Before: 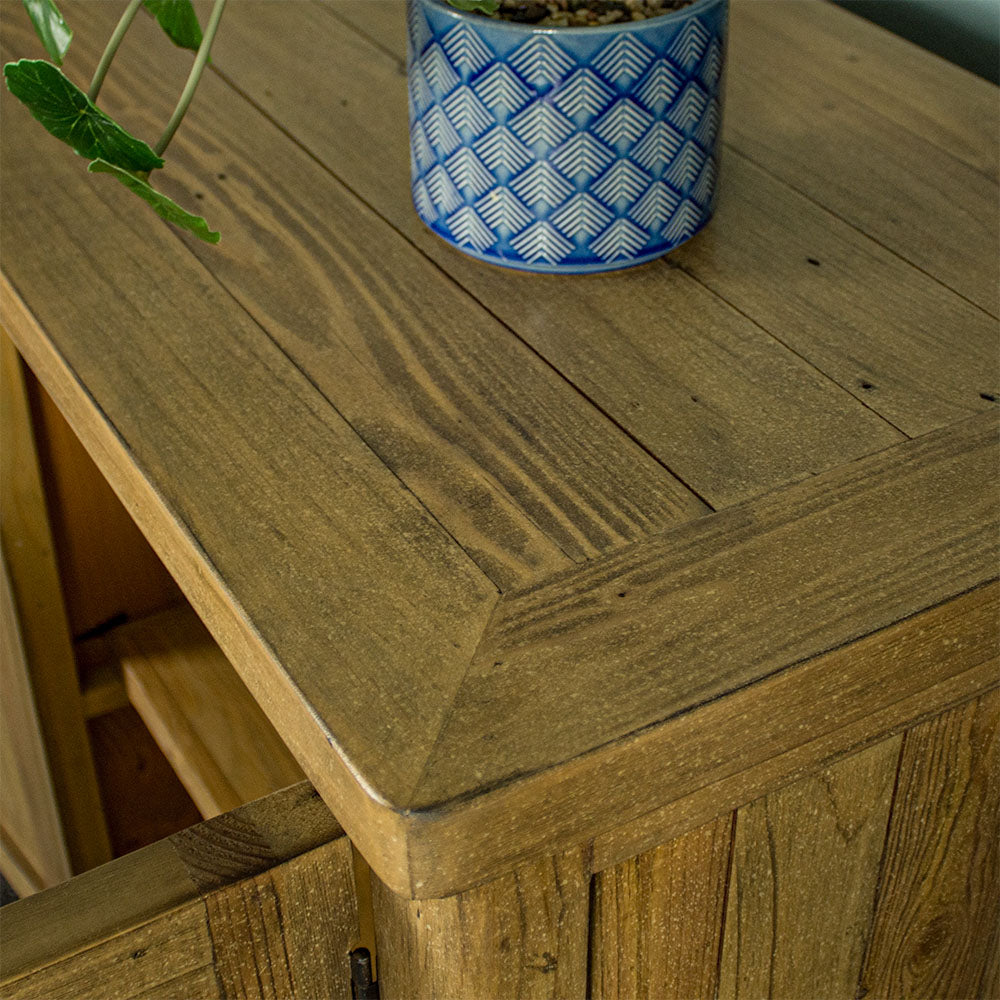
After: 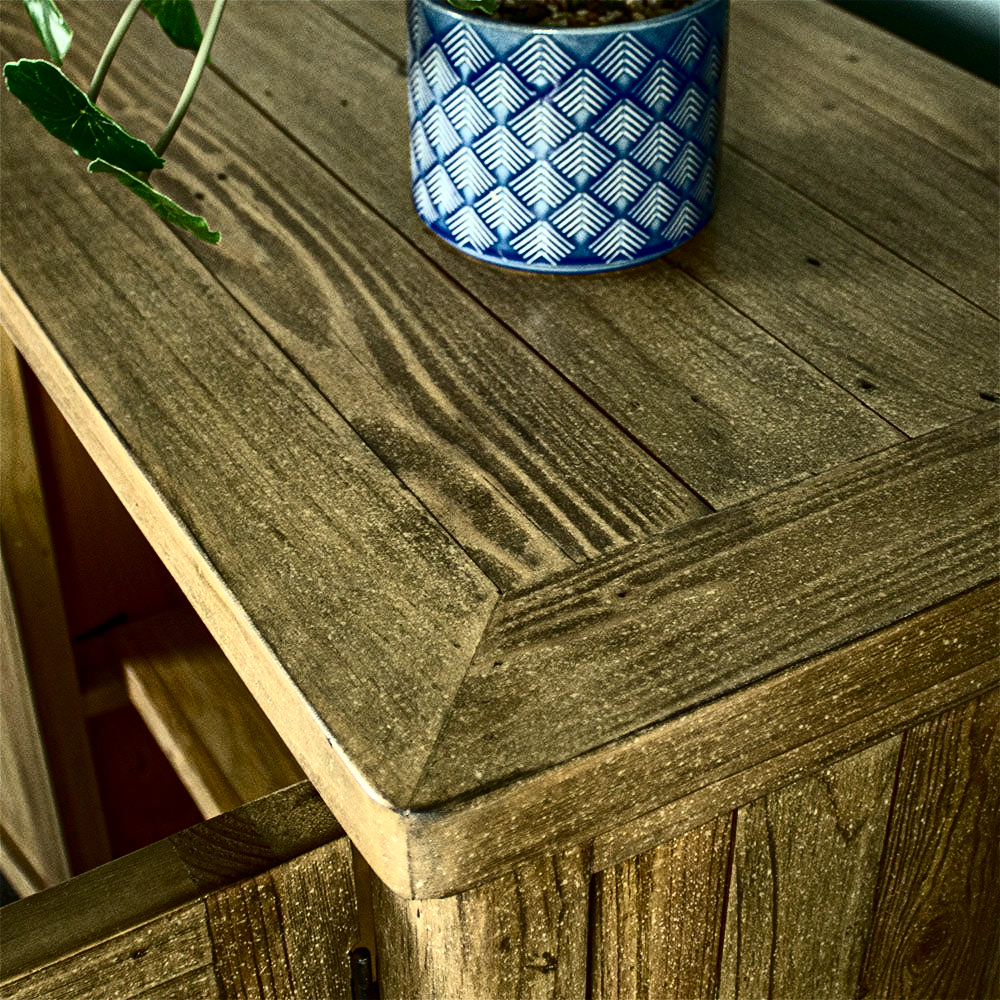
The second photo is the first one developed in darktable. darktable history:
contrast brightness saturation: contrast 0.505, saturation -0.093
levels: levels [0, 0.48, 0.961]
exposure: exposure 0.297 EV, compensate exposure bias true, compensate highlight preservation false
color calibration: illuminant Planckian (black body), adaptation linear Bradford (ICC v4), x 0.361, y 0.366, temperature 4500.26 K
